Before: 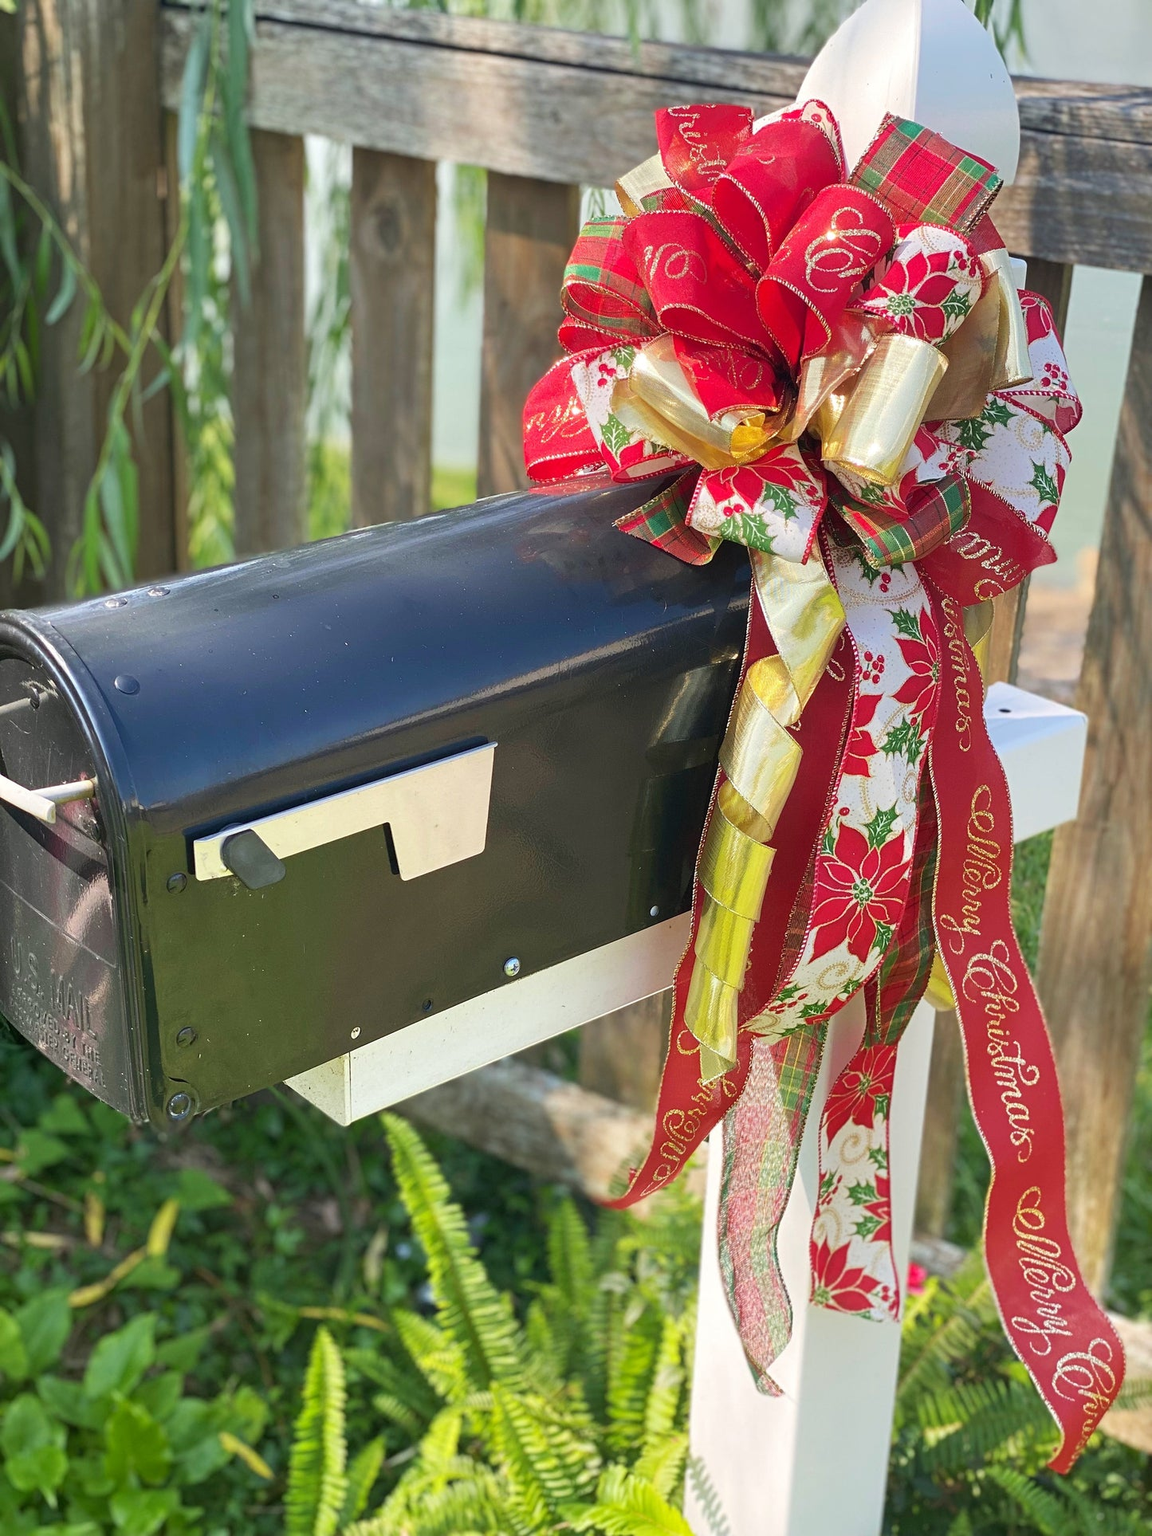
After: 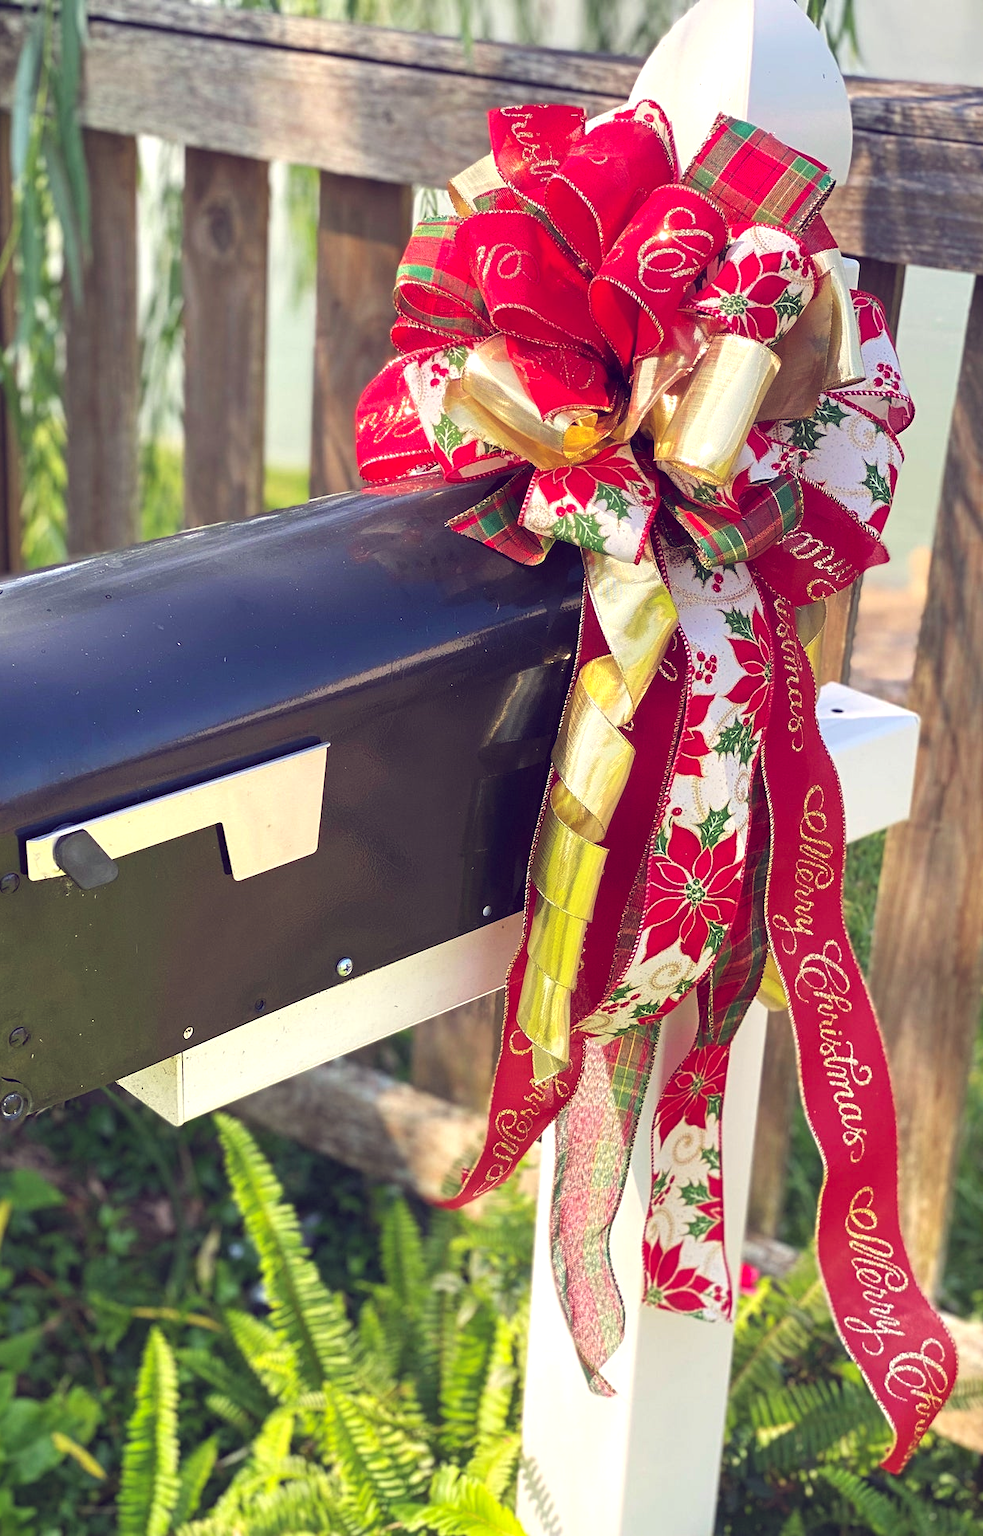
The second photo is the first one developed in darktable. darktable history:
color balance: lift [1.001, 0.997, 0.99, 1.01], gamma [1.007, 1, 0.975, 1.025], gain [1, 1.065, 1.052, 0.935], contrast 13.25%
crop and rotate: left 14.584%
